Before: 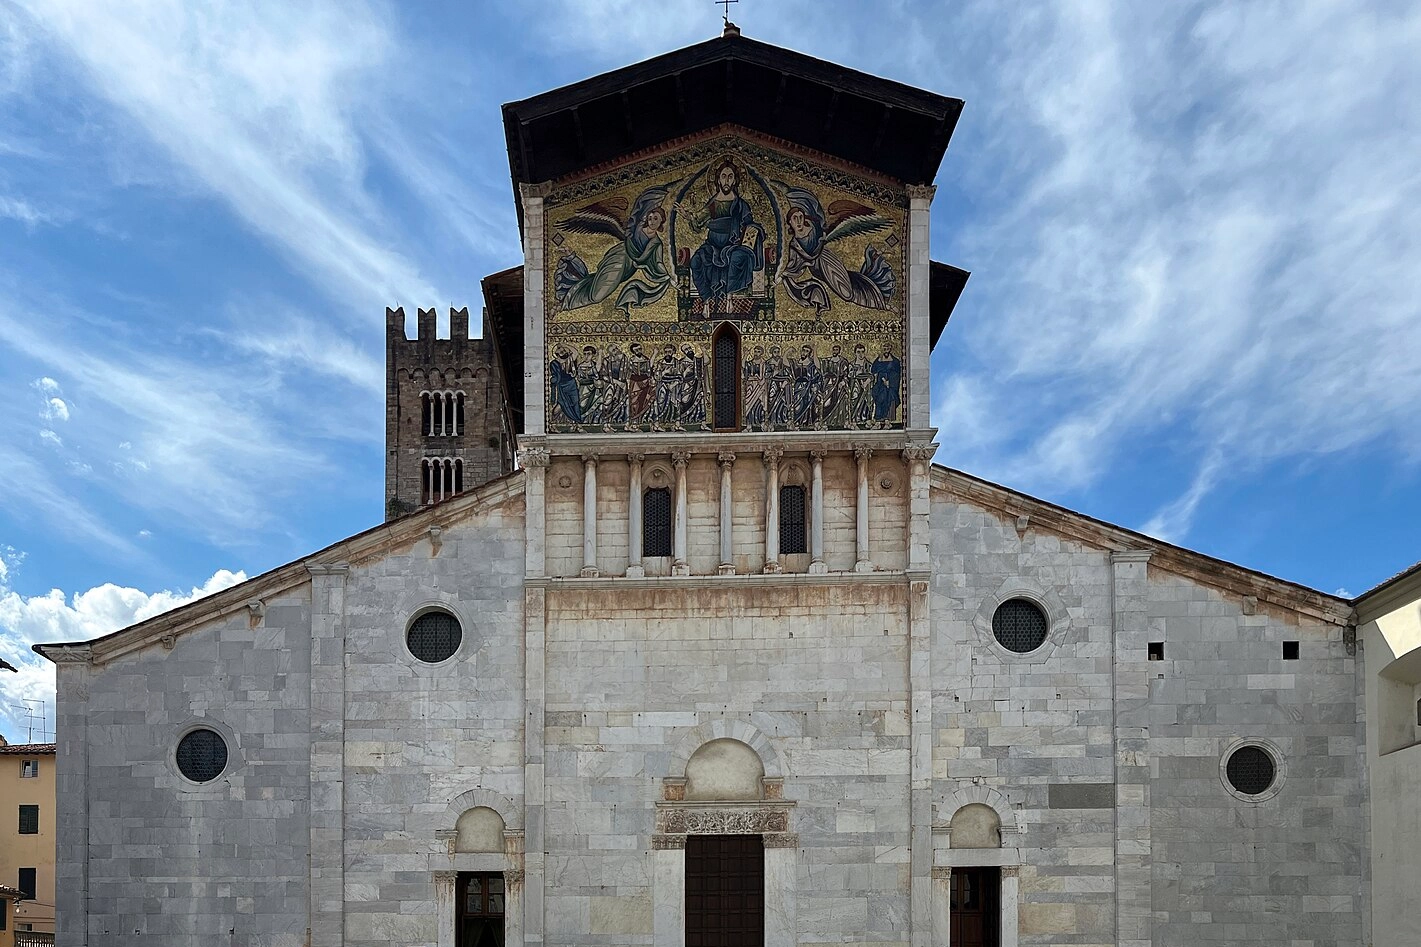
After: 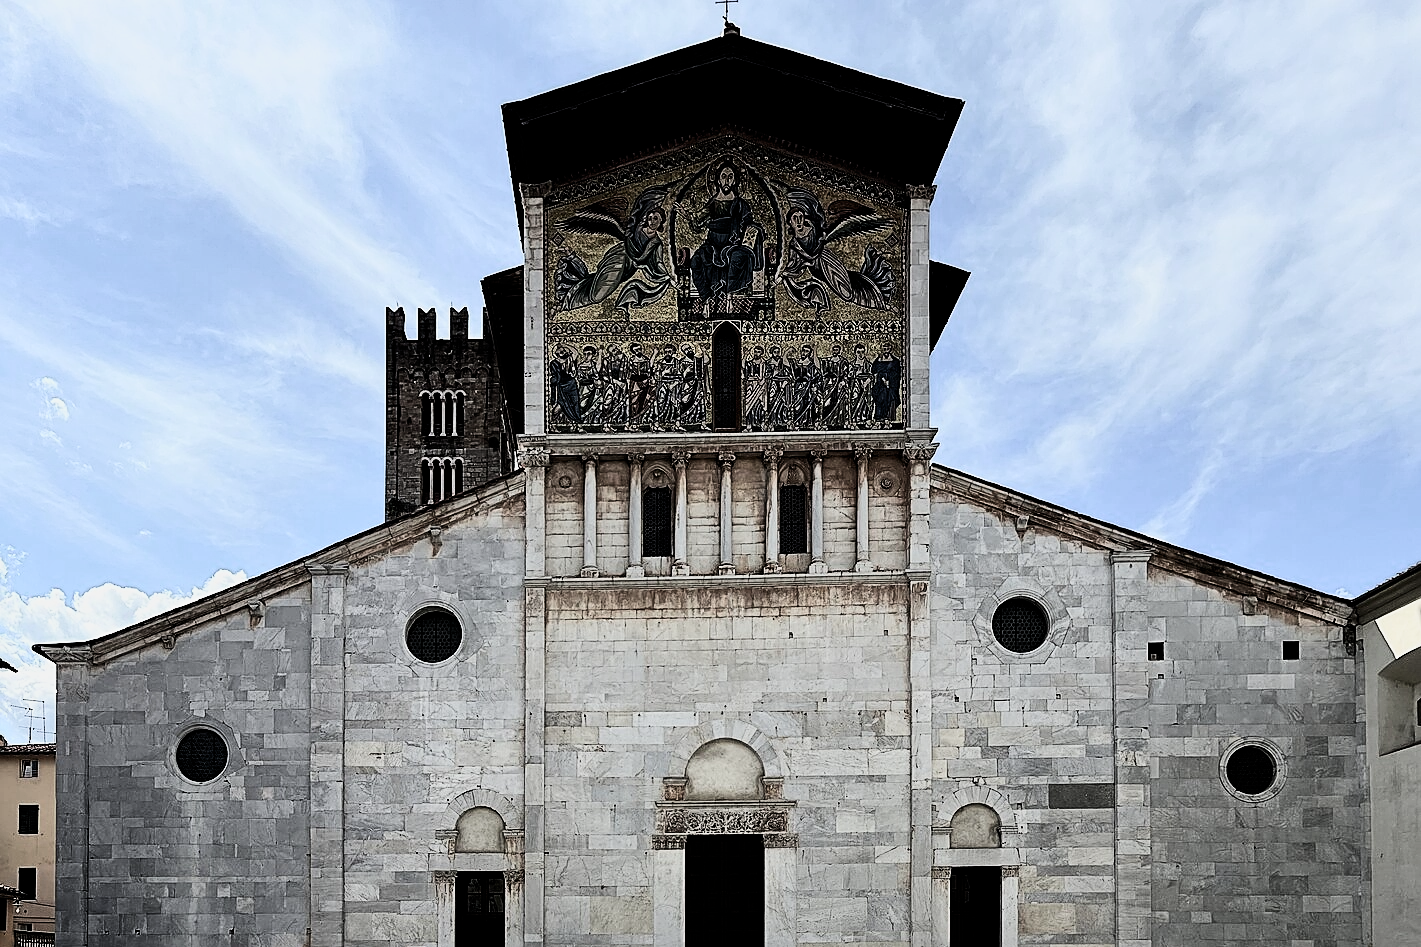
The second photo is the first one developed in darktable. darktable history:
contrast brightness saturation: contrast 0.265, brightness 0.015, saturation 0.867
filmic rgb: black relative exposure -5 EV, white relative exposure 3.98 EV, hardness 2.9, contrast 1.296, highlights saturation mix -29.79%, color science v4 (2020), iterations of high-quality reconstruction 0
sharpen: on, module defaults
